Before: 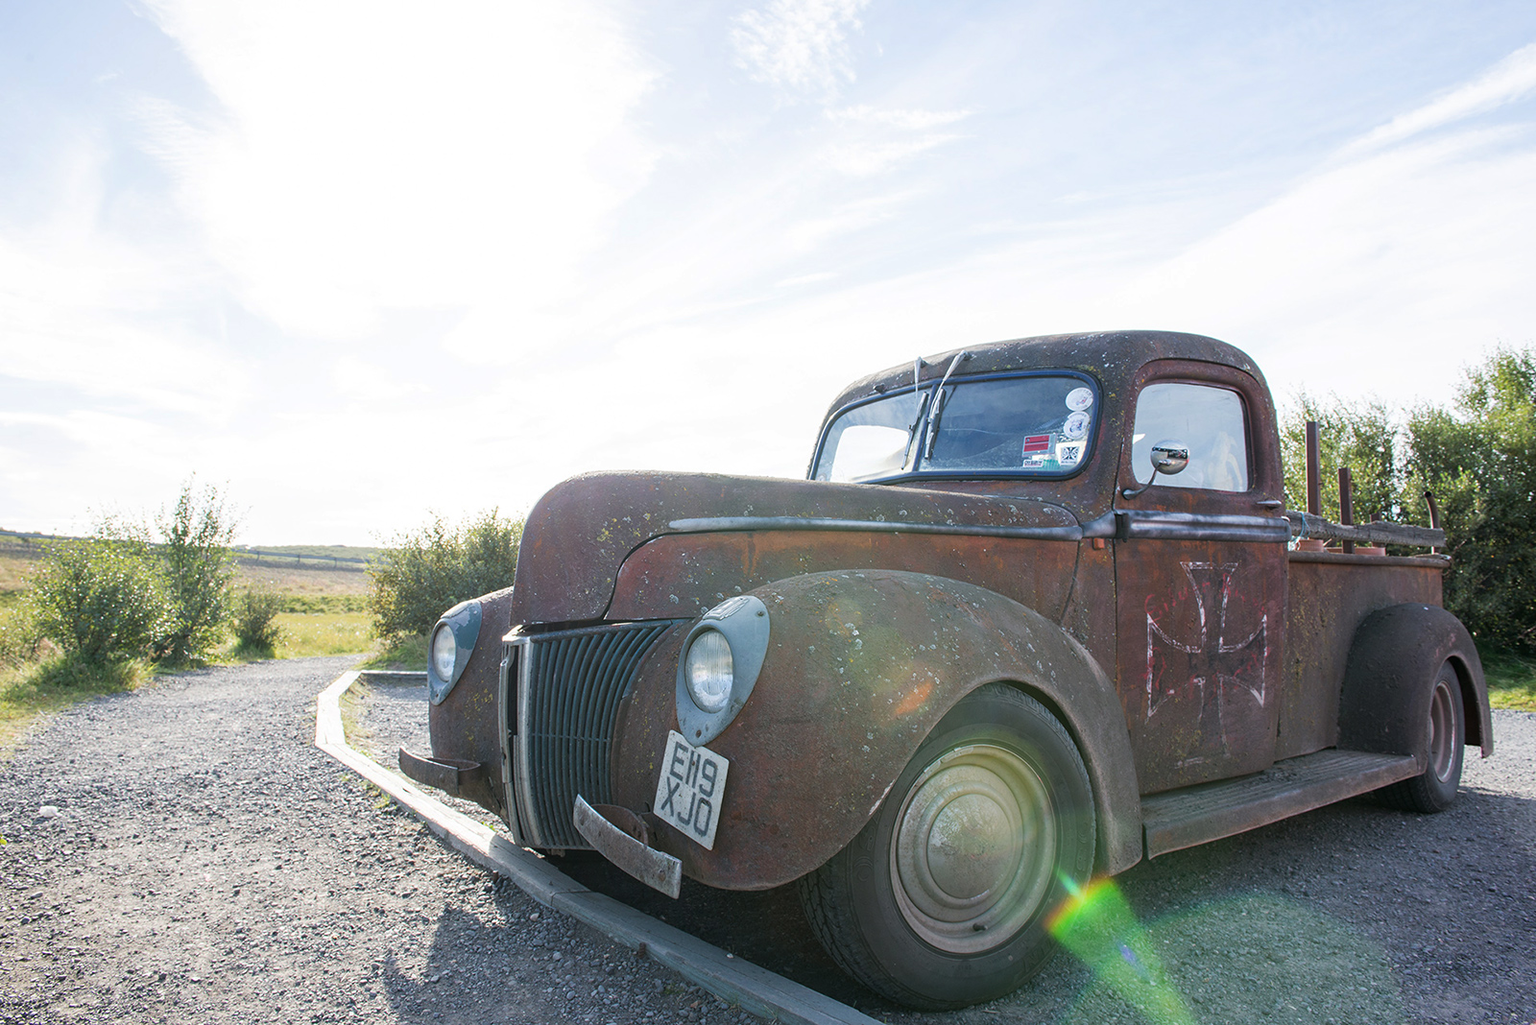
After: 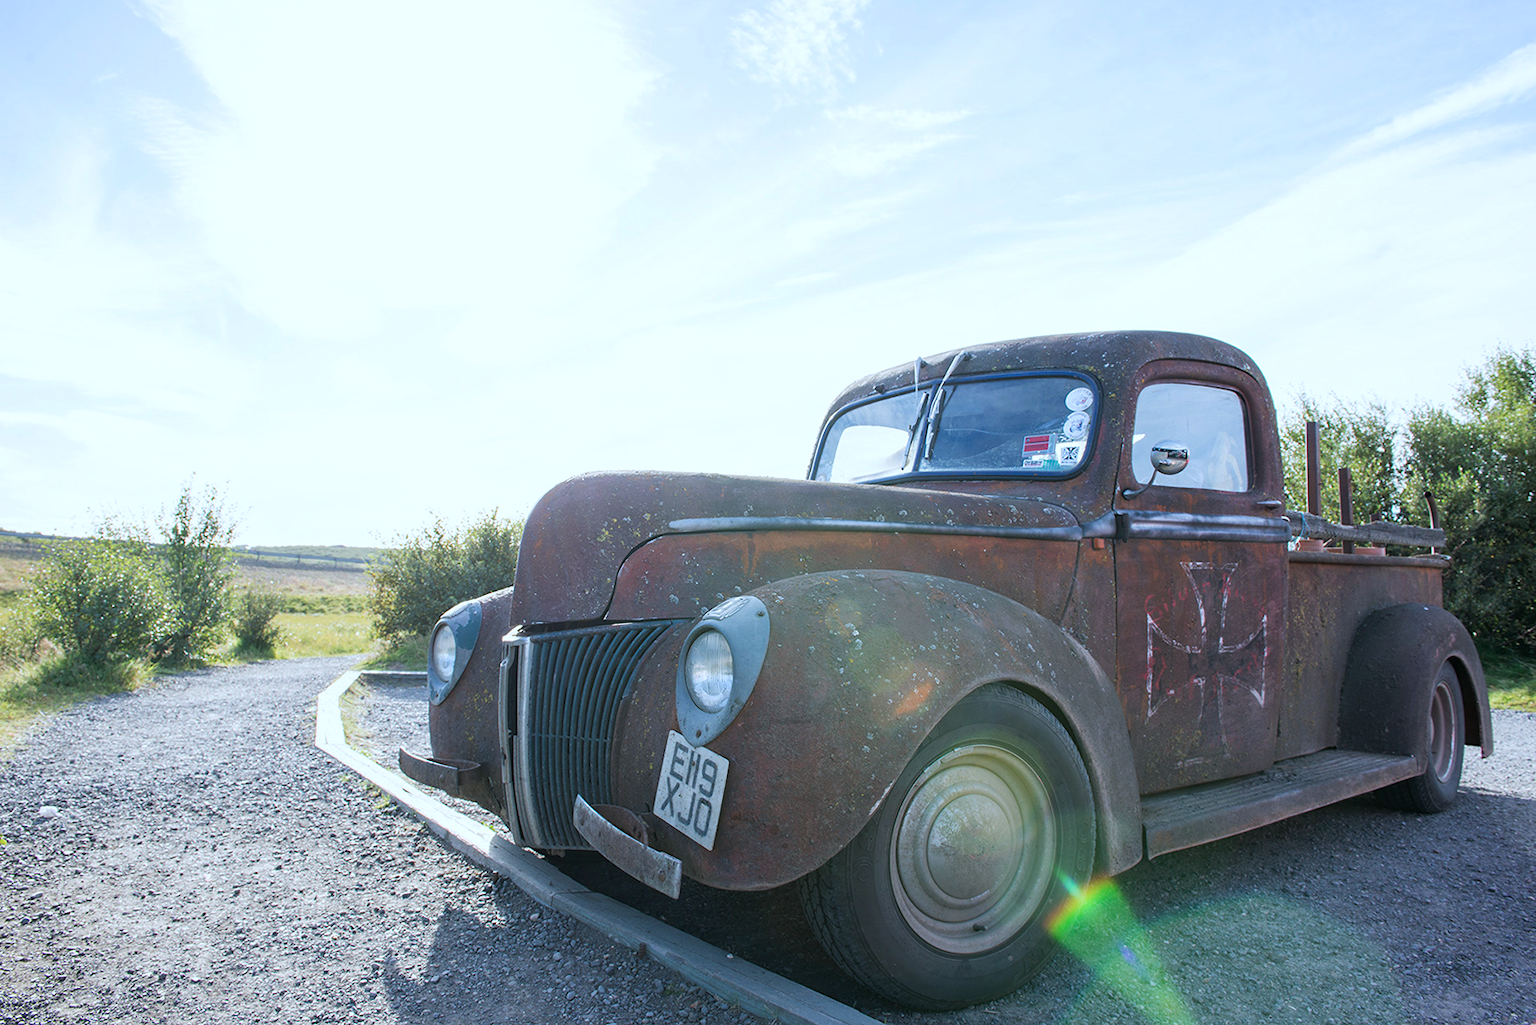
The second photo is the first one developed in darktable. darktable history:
color calibration: illuminant custom, x 0.368, y 0.373, temperature 4330.32 K
tone equalizer: on, module defaults
